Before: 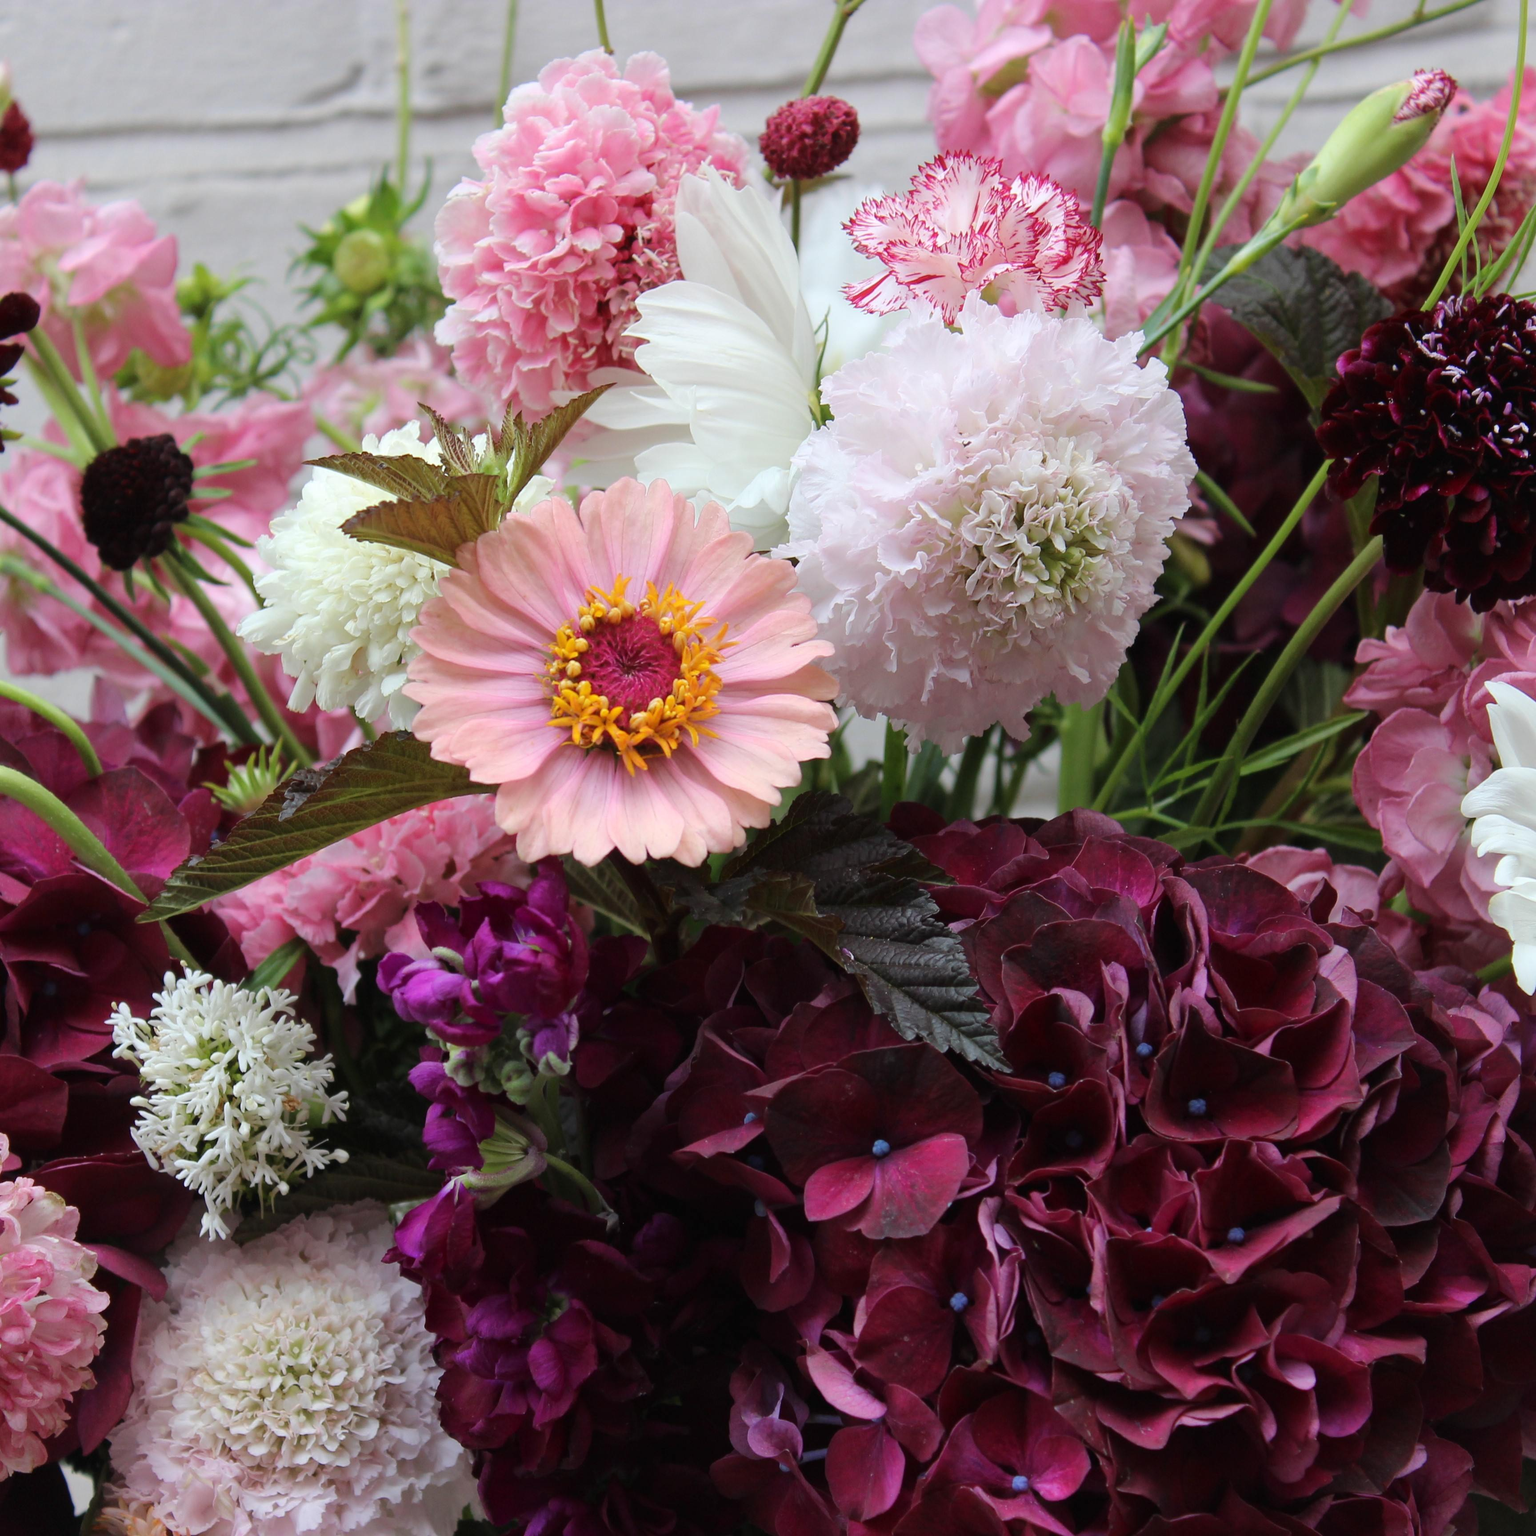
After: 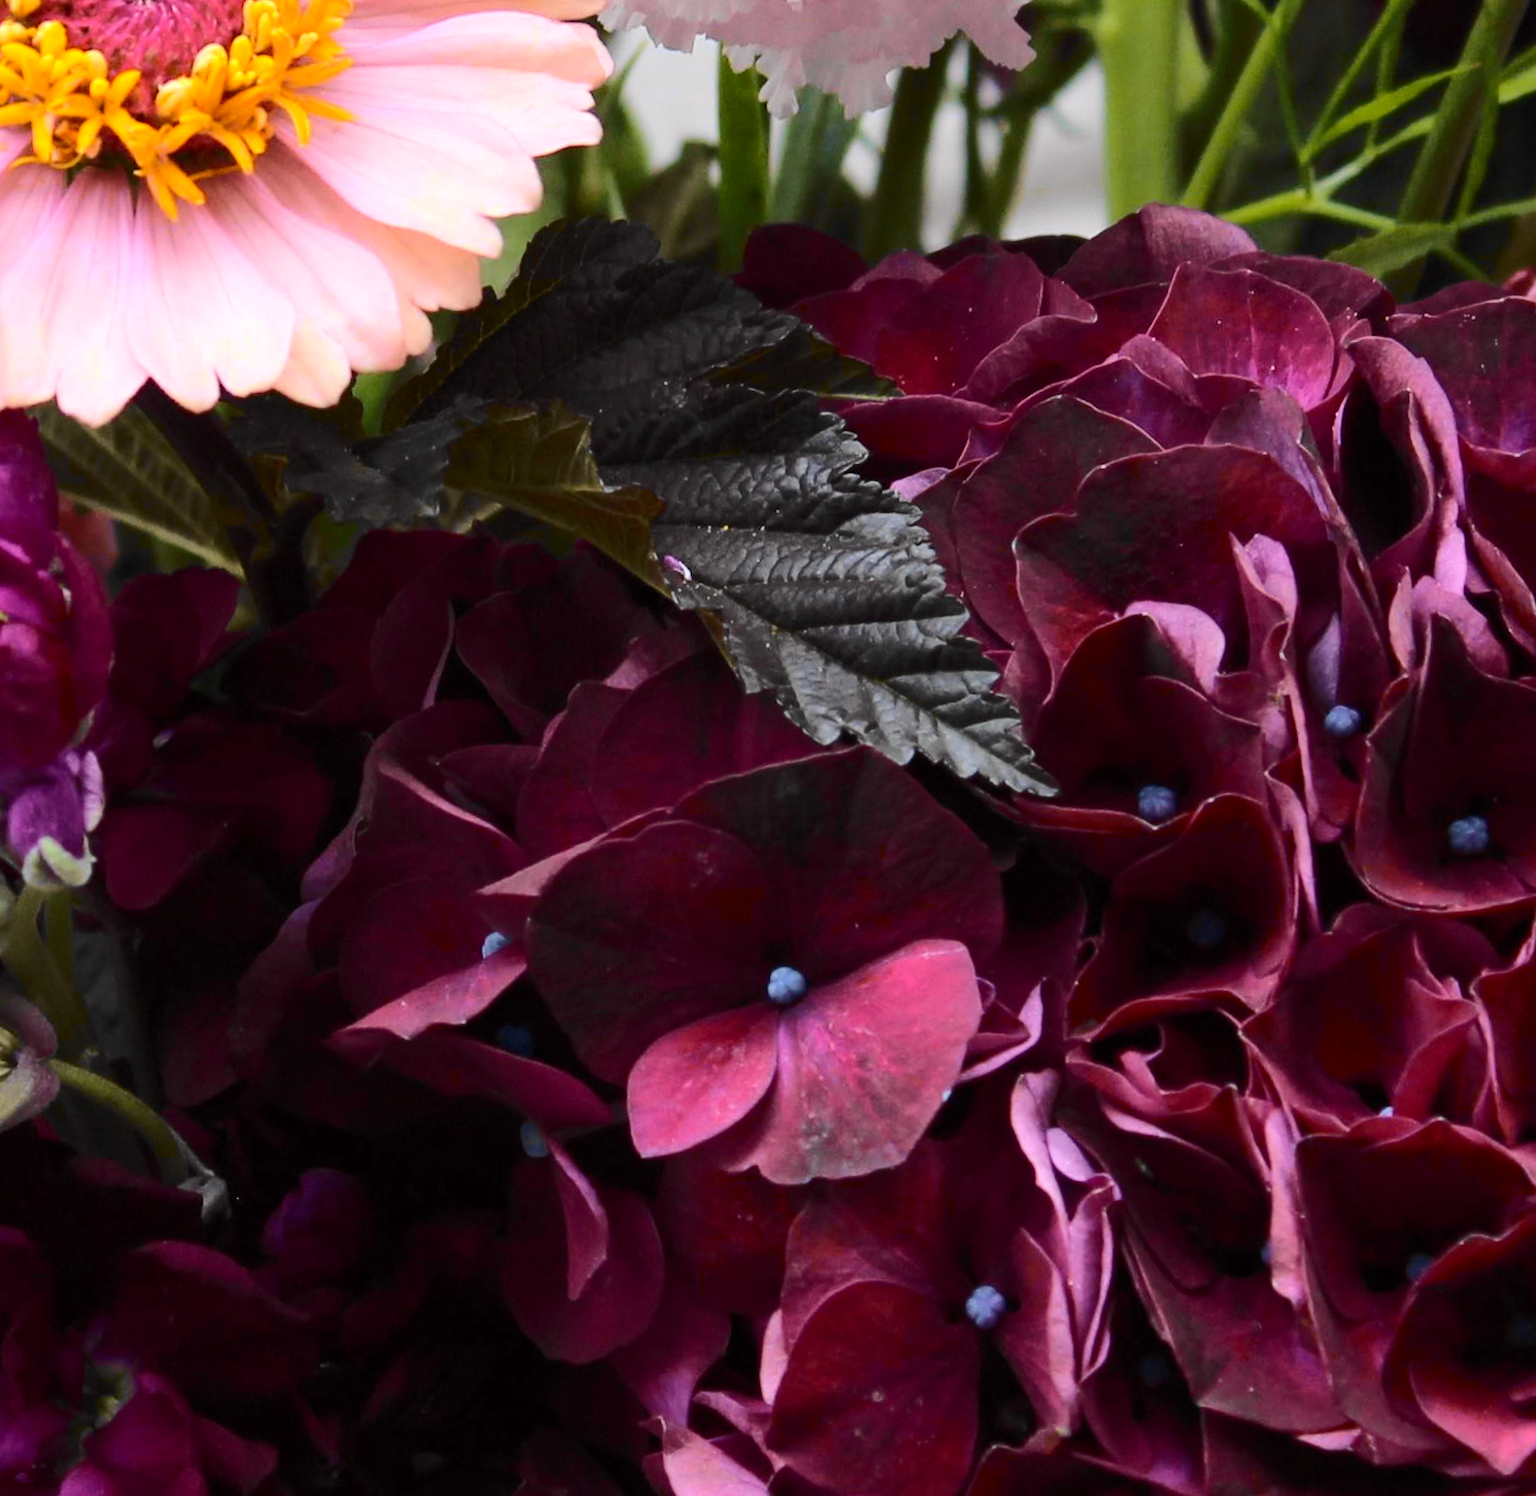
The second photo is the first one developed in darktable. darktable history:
exposure: exposure 0.574 EV, compensate highlight preservation false
rotate and perspective: rotation -4.98°, automatic cropping off
crop: left 37.221%, top 45.169%, right 20.63%, bottom 13.777%
tone curve: curves: ch0 [(0.017, 0) (0.107, 0.071) (0.295, 0.264) (0.447, 0.507) (0.54, 0.618) (0.733, 0.791) (0.879, 0.898) (1, 0.97)]; ch1 [(0, 0) (0.393, 0.415) (0.447, 0.448) (0.485, 0.497) (0.523, 0.515) (0.544, 0.55) (0.59, 0.609) (0.686, 0.686) (1, 1)]; ch2 [(0, 0) (0.369, 0.388) (0.449, 0.431) (0.499, 0.5) (0.521, 0.505) (0.53, 0.538) (0.579, 0.601) (0.669, 0.733) (1, 1)], color space Lab, independent channels, preserve colors none
